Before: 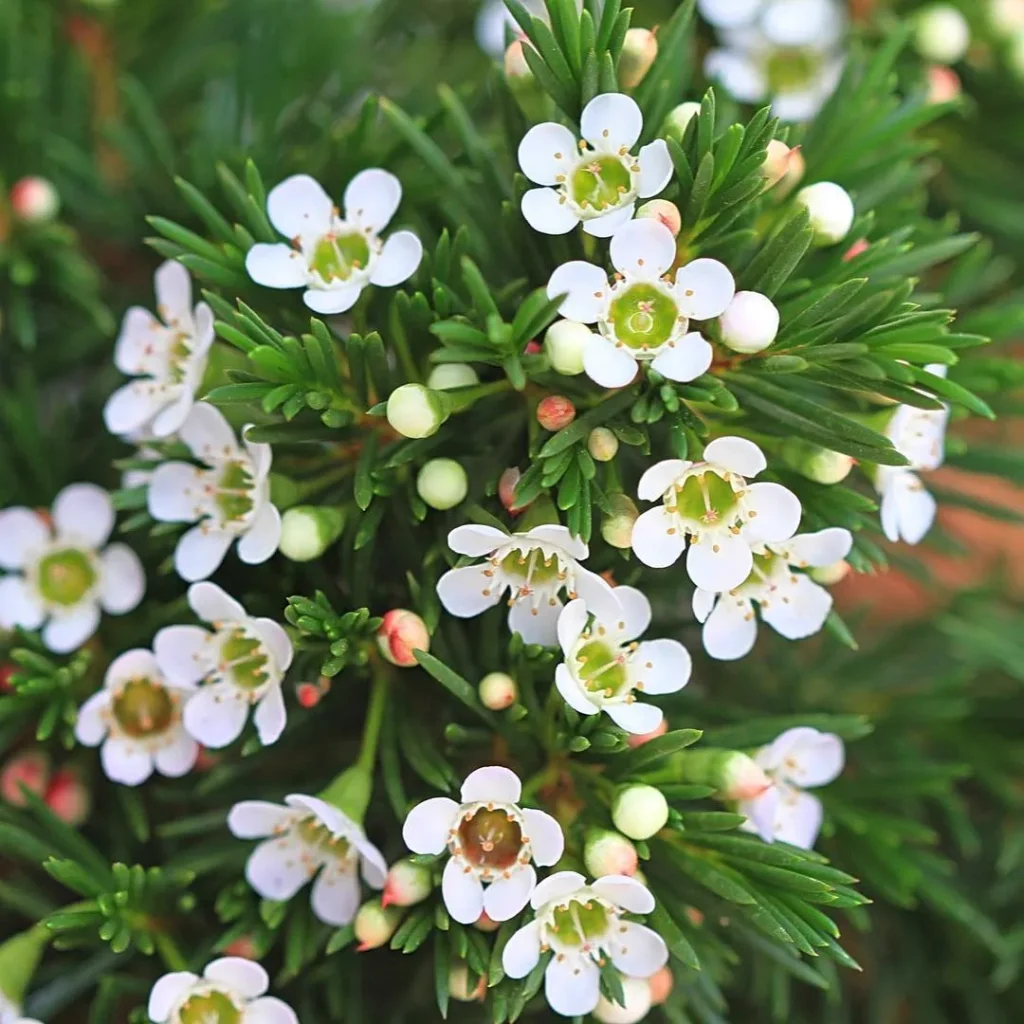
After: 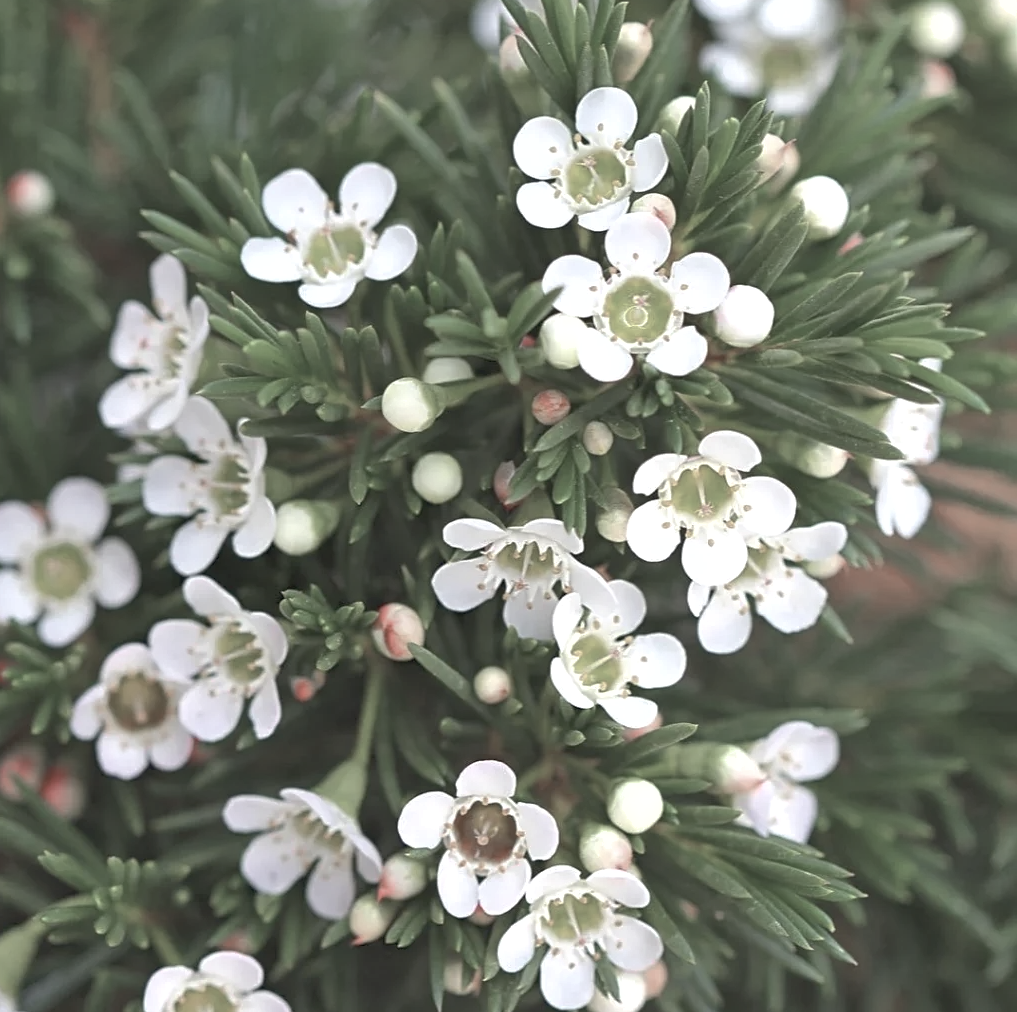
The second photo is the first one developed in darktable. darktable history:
contrast brightness saturation: contrast 0.076, saturation 0.02
crop: left 0.505%, top 0.652%, right 0.165%, bottom 0.476%
exposure: black level correction 0.001, exposure 0.5 EV, compensate exposure bias true, compensate highlight preservation false
tone equalizer: -8 EV 0.241 EV, -7 EV 0.393 EV, -6 EV 0.436 EV, -5 EV 0.239 EV, -3 EV -0.253 EV, -2 EV -0.389 EV, -1 EV -0.433 EV, +0 EV -0.278 EV, mask exposure compensation -0.492 EV
shadows and highlights: on, module defaults
color zones: curves: ch1 [(0, 0.34) (0.143, 0.164) (0.286, 0.152) (0.429, 0.176) (0.571, 0.173) (0.714, 0.188) (0.857, 0.199) (1, 0.34)]
